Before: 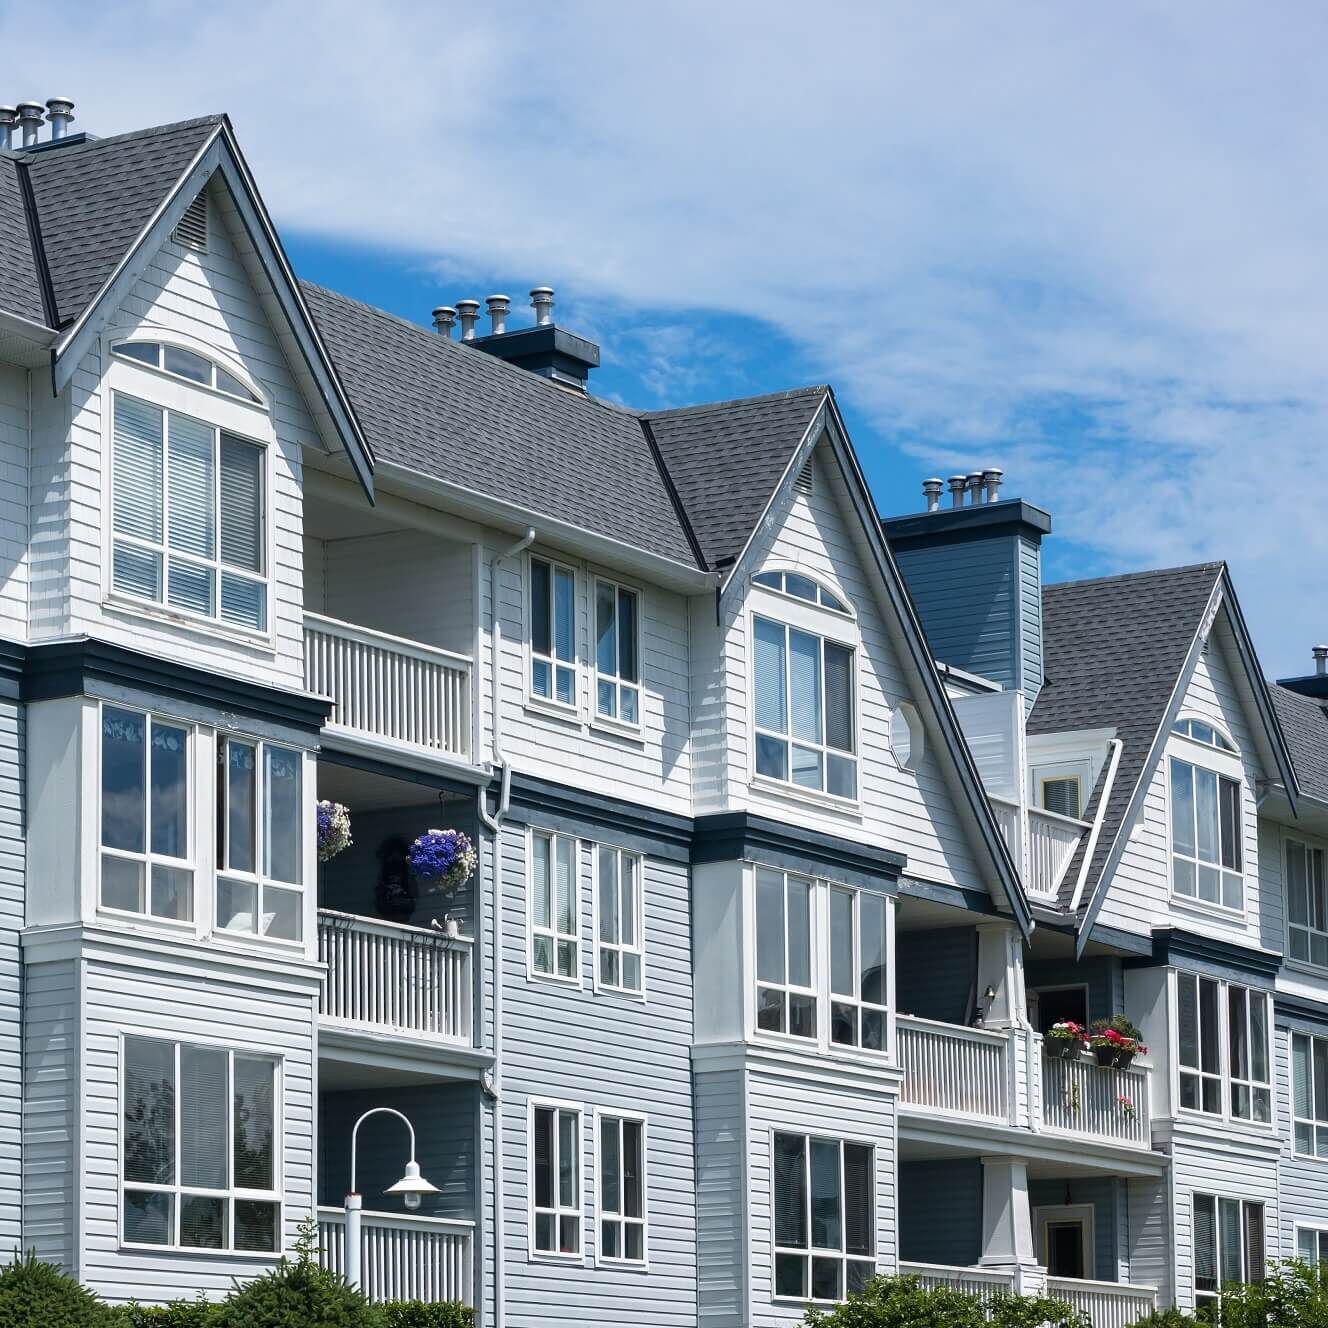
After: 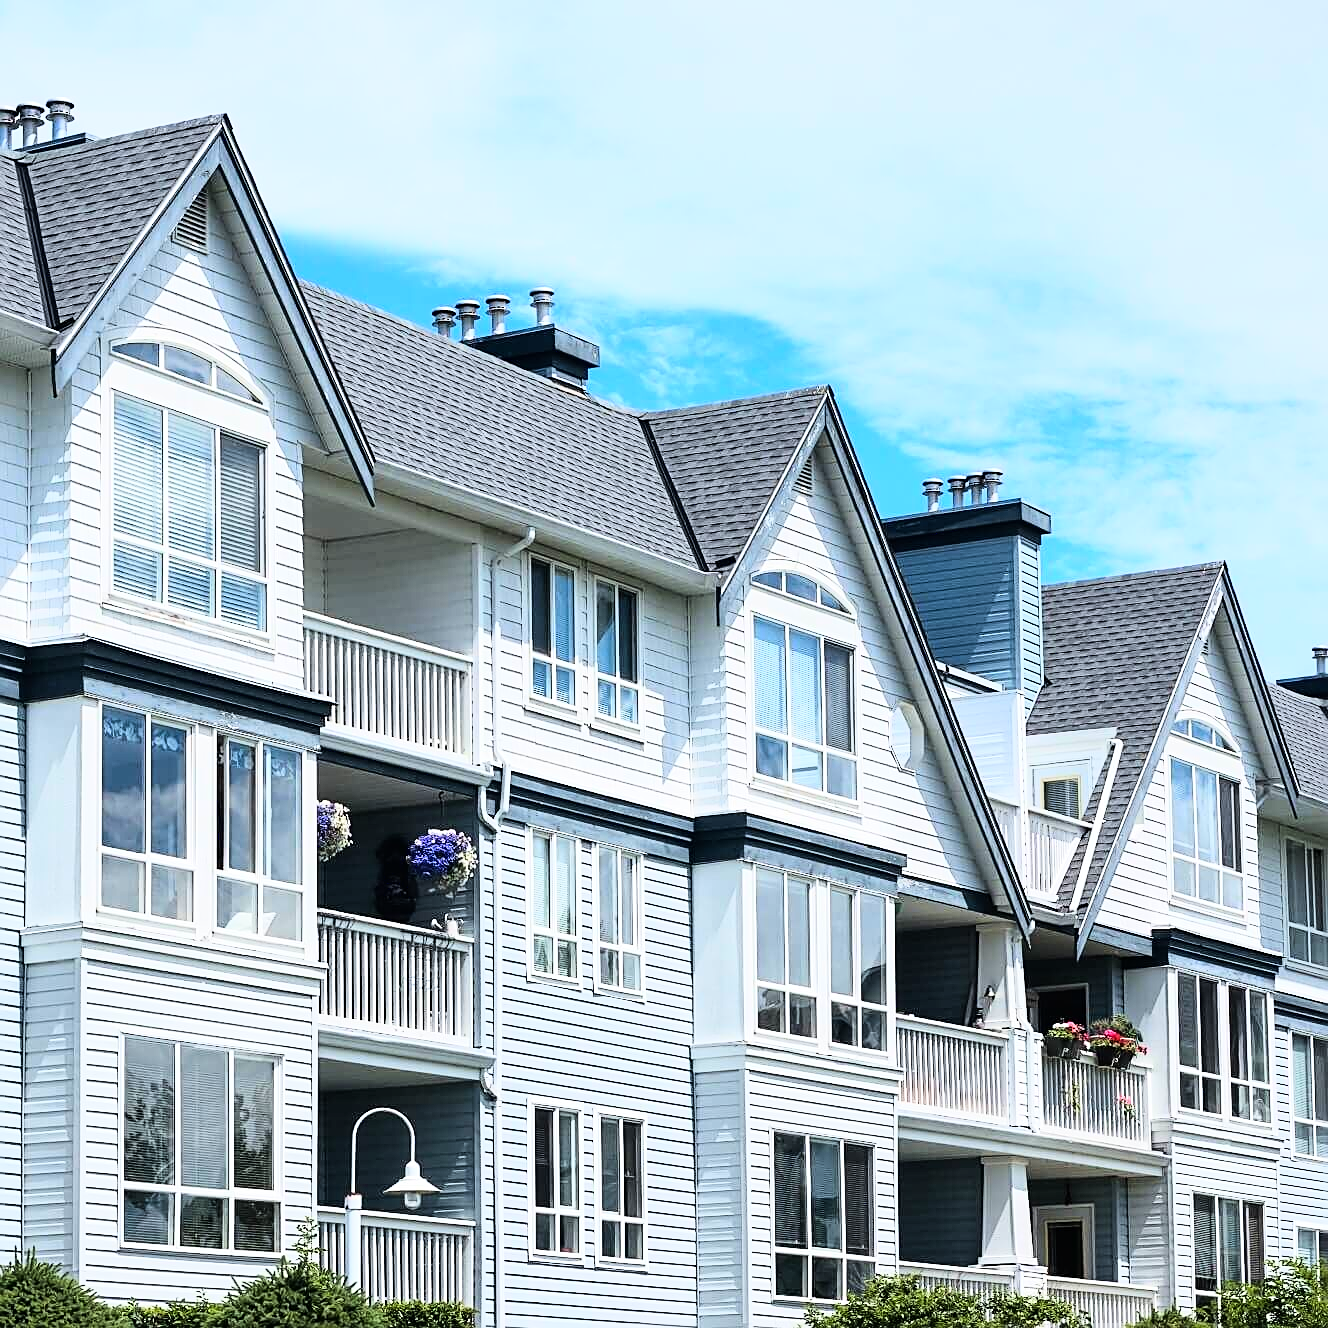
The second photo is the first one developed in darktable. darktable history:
tone equalizer: smoothing diameter 24.8%, edges refinement/feathering 10.29, preserve details guided filter
base curve: curves: ch0 [(0, 0) (0, 0.001) (0.001, 0.001) (0.004, 0.002) (0.007, 0.004) (0.015, 0.013) (0.033, 0.045) (0.052, 0.096) (0.075, 0.17) (0.099, 0.241) (0.163, 0.42) (0.219, 0.55) (0.259, 0.616) (0.327, 0.722) (0.365, 0.765) (0.522, 0.873) (0.547, 0.881) (0.689, 0.919) (0.826, 0.952) (1, 1)]
sharpen: on, module defaults
